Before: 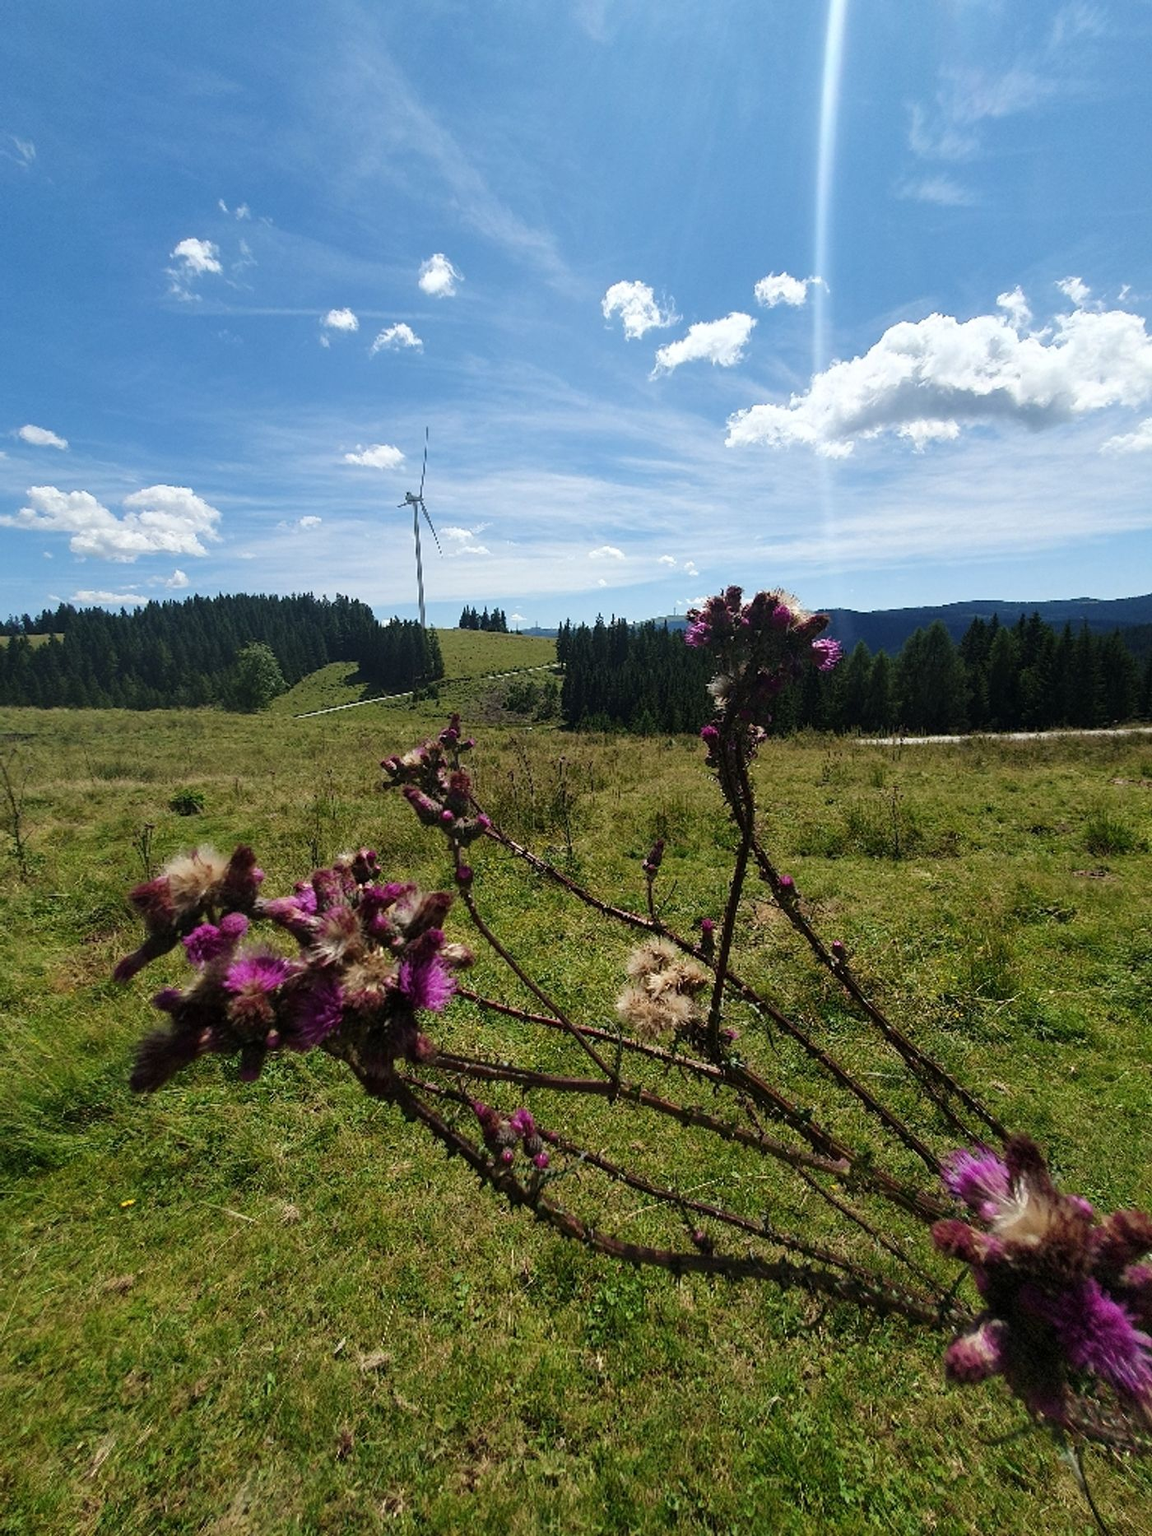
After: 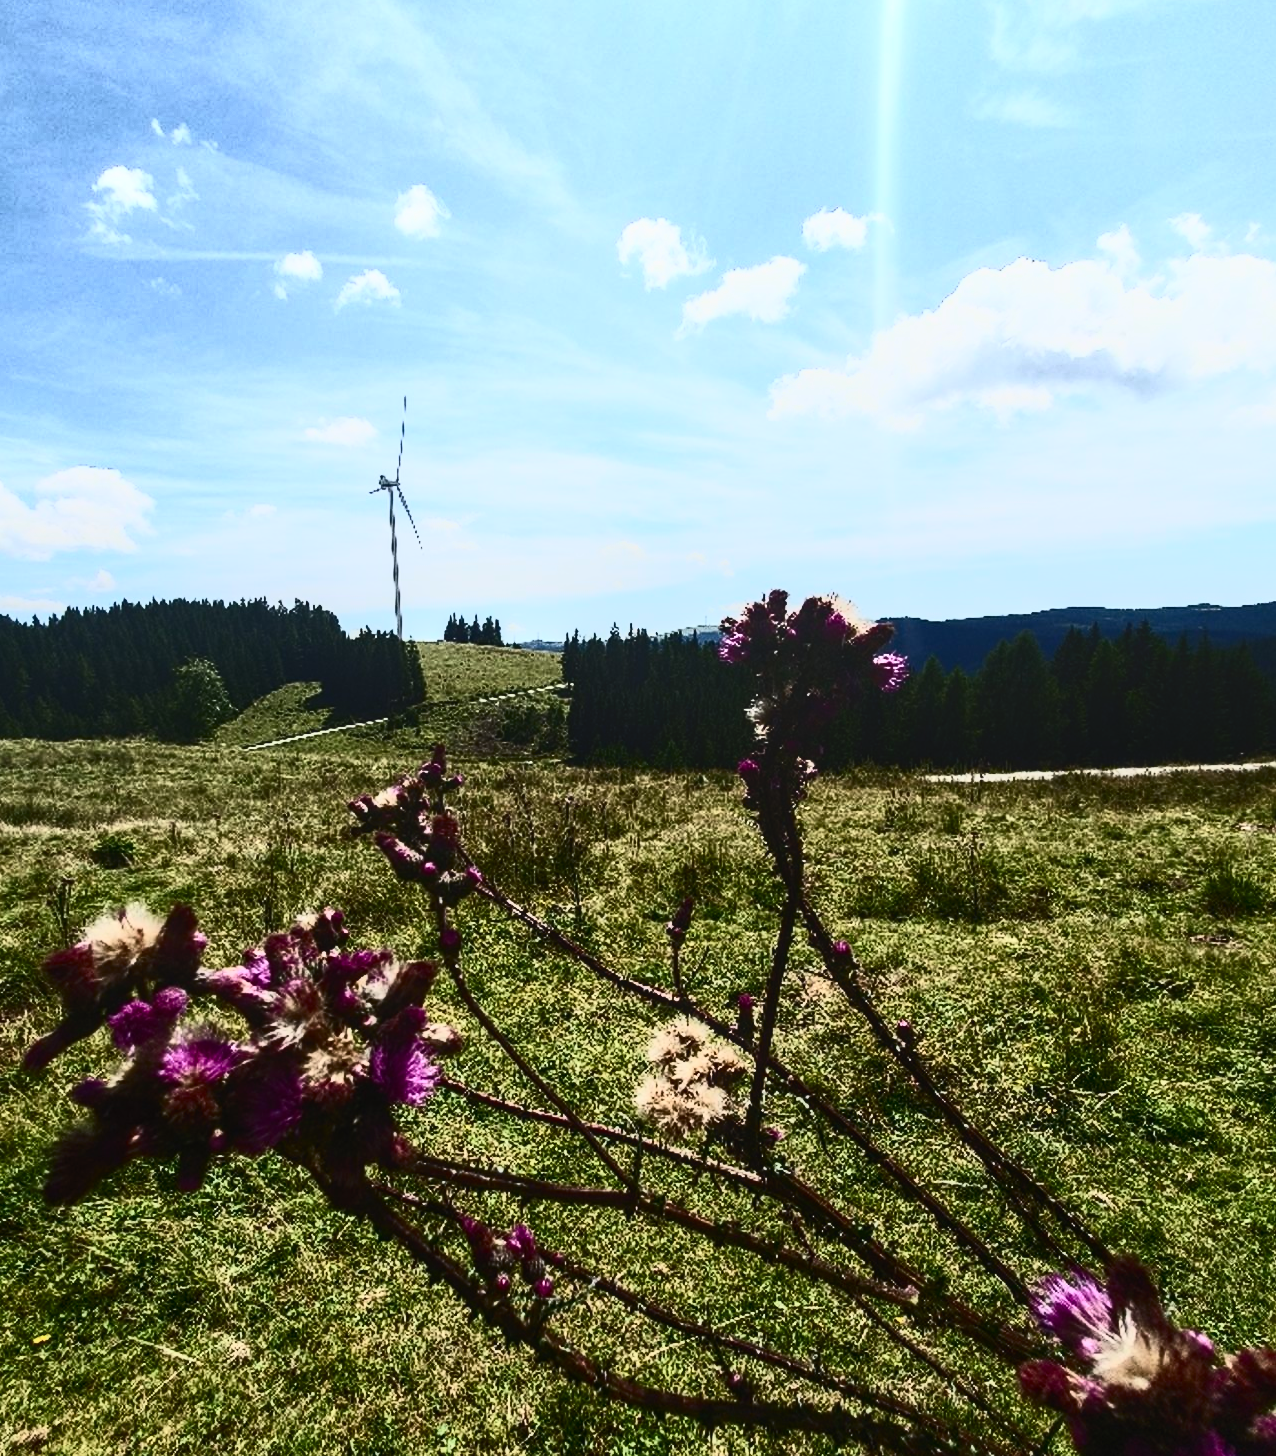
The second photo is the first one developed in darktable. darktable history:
crop: left 8.155%, top 6.611%, bottom 15.385%
local contrast: detail 110%
contrast brightness saturation: contrast 0.93, brightness 0.2
white balance: red 1, blue 1
